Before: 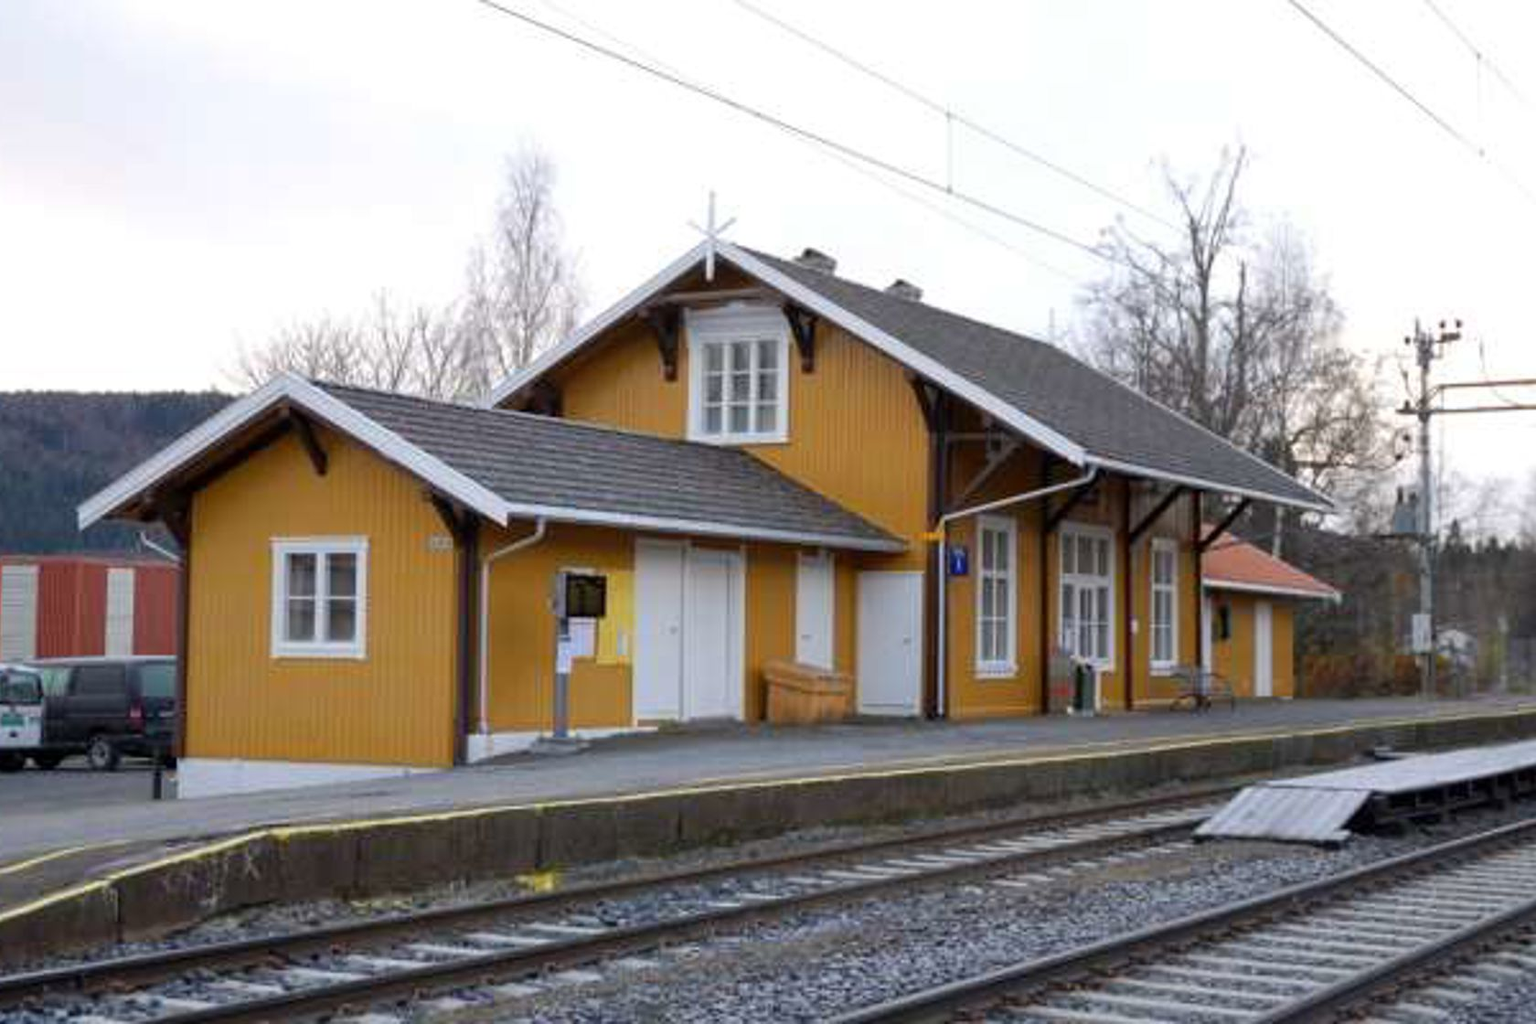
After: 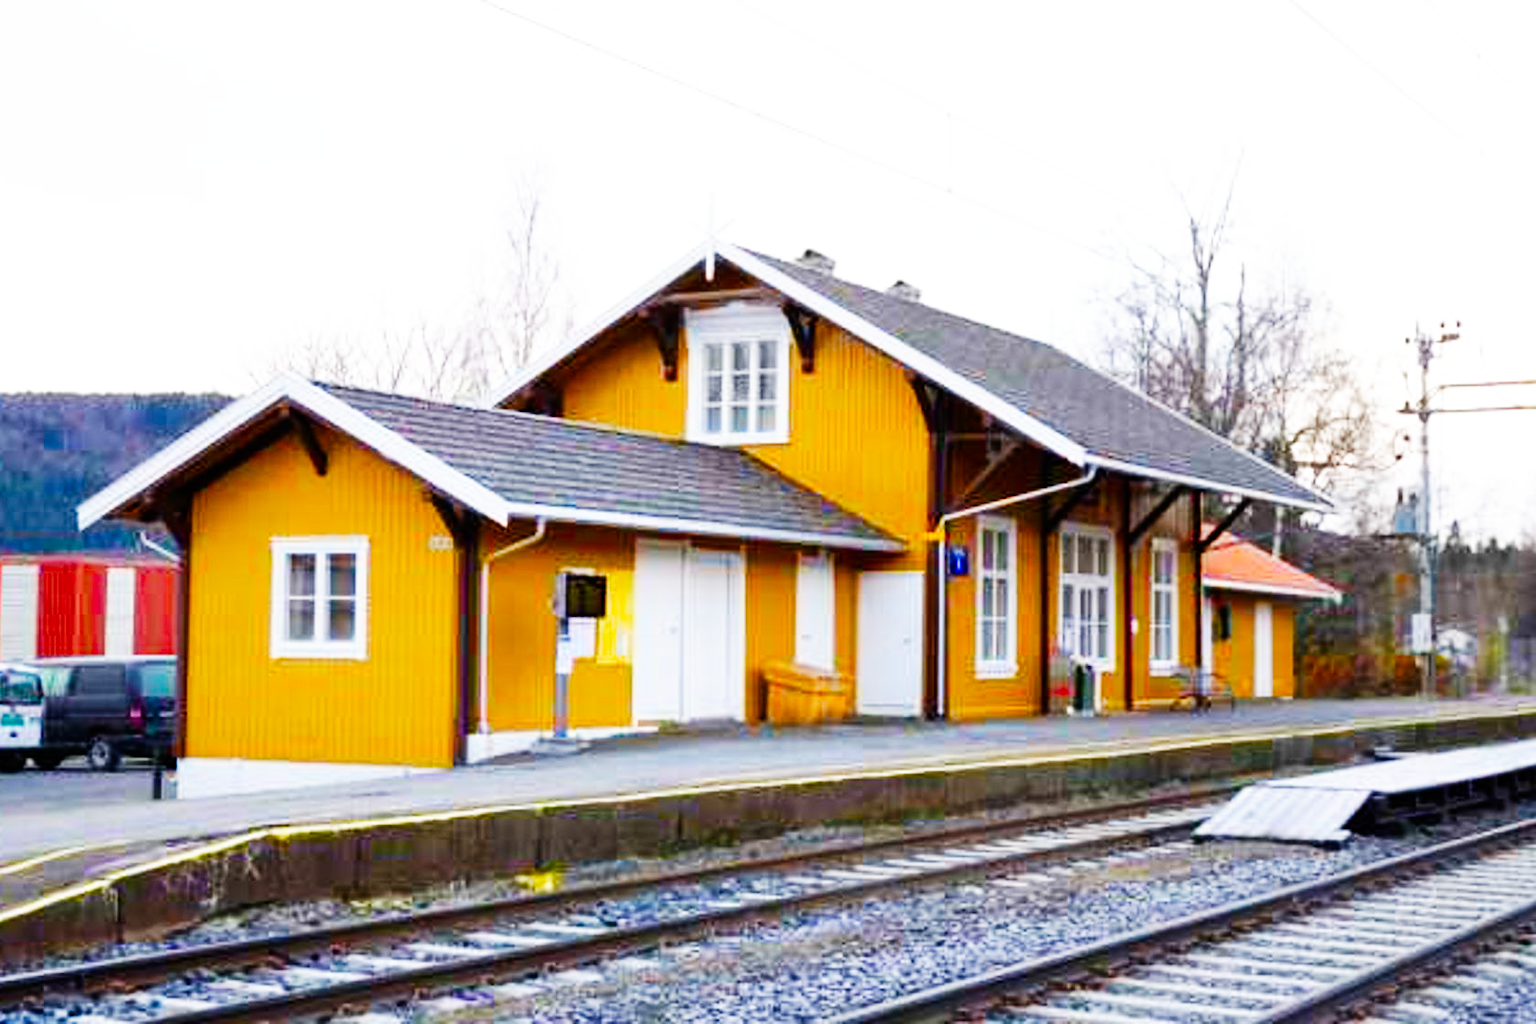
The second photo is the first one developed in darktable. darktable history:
base curve: curves: ch0 [(0, 0) (0.007, 0.004) (0.027, 0.03) (0.046, 0.07) (0.207, 0.54) (0.442, 0.872) (0.673, 0.972) (1, 1)], preserve colors none
color balance rgb: perceptual saturation grading › global saturation 35%, perceptual saturation grading › highlights -25%, perceptual saturation grading › shadows 50%
